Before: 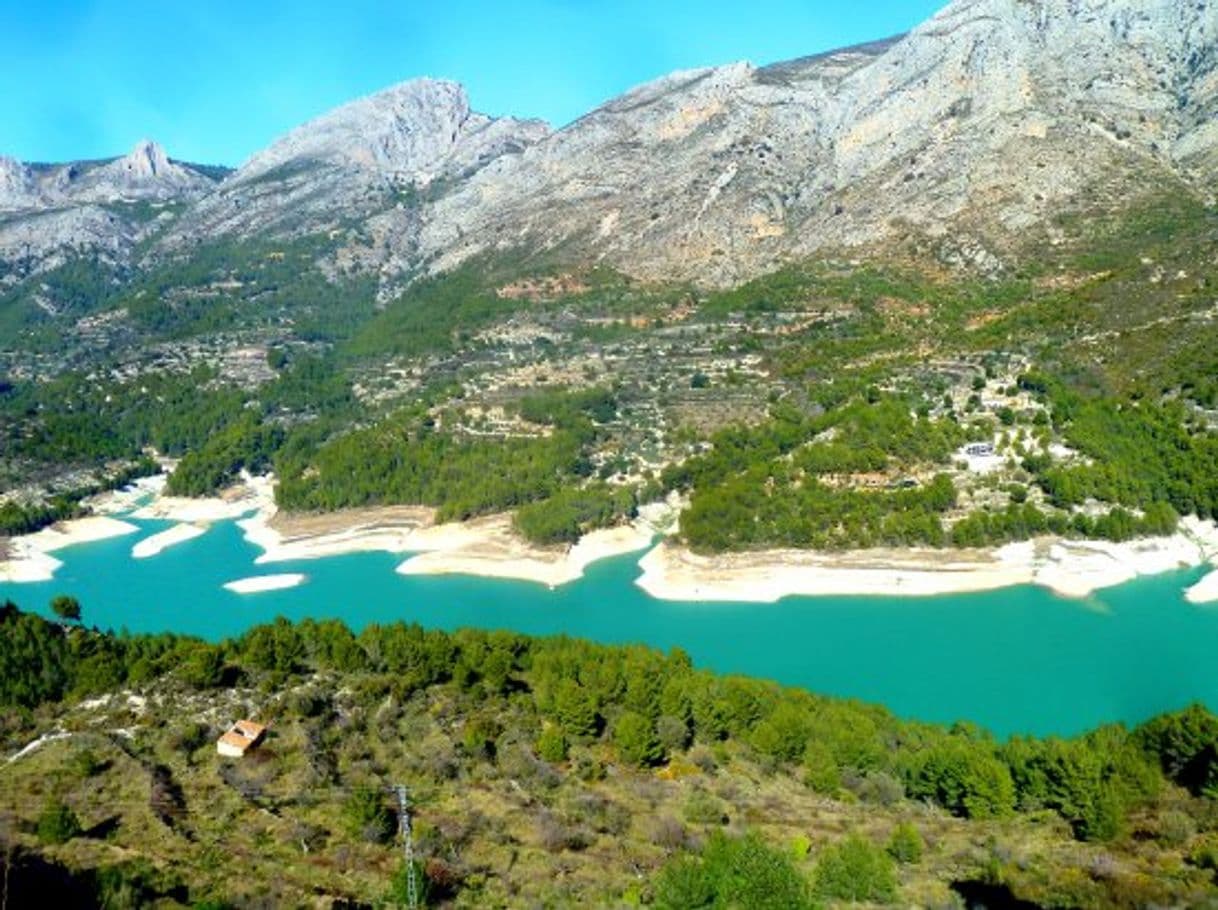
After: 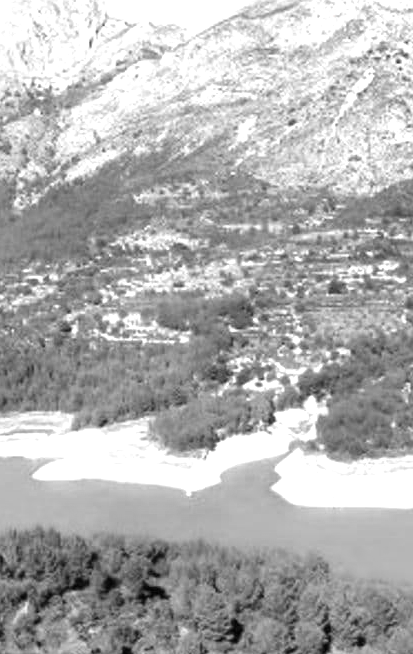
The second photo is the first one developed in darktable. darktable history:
exposure: black level correction 0, exposure 0.693 EV, compensate highlight preservation false
crop and rotate: left 29.82%, top 10.333%, right 36.224%, bottom 17.706%
color zones: curves: ch1 [(0, 0.006) (0.094, 0.285) (0.171, 0.001) (0.429, 0.001) (0.571, 0.003) (0.714, 0.004) (0.857, 0.004) (1, 0.006)], mix 39.03%
